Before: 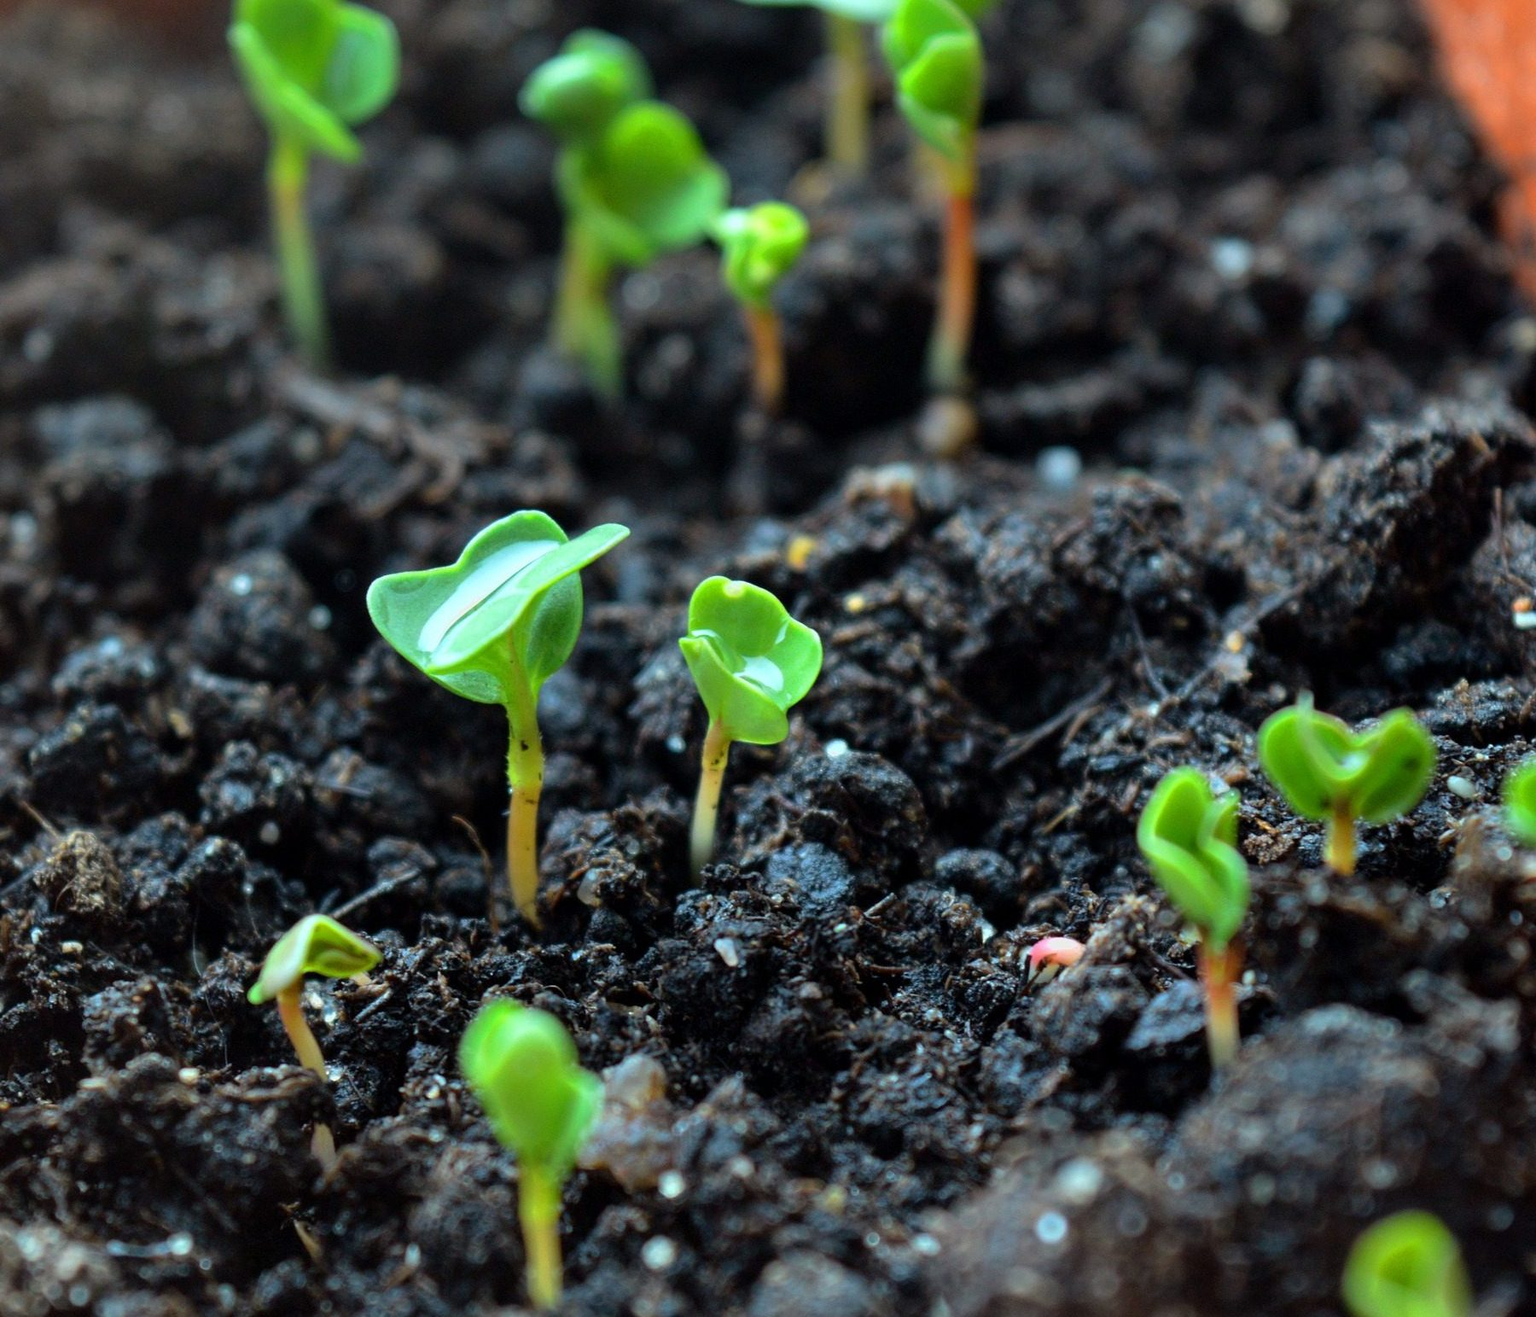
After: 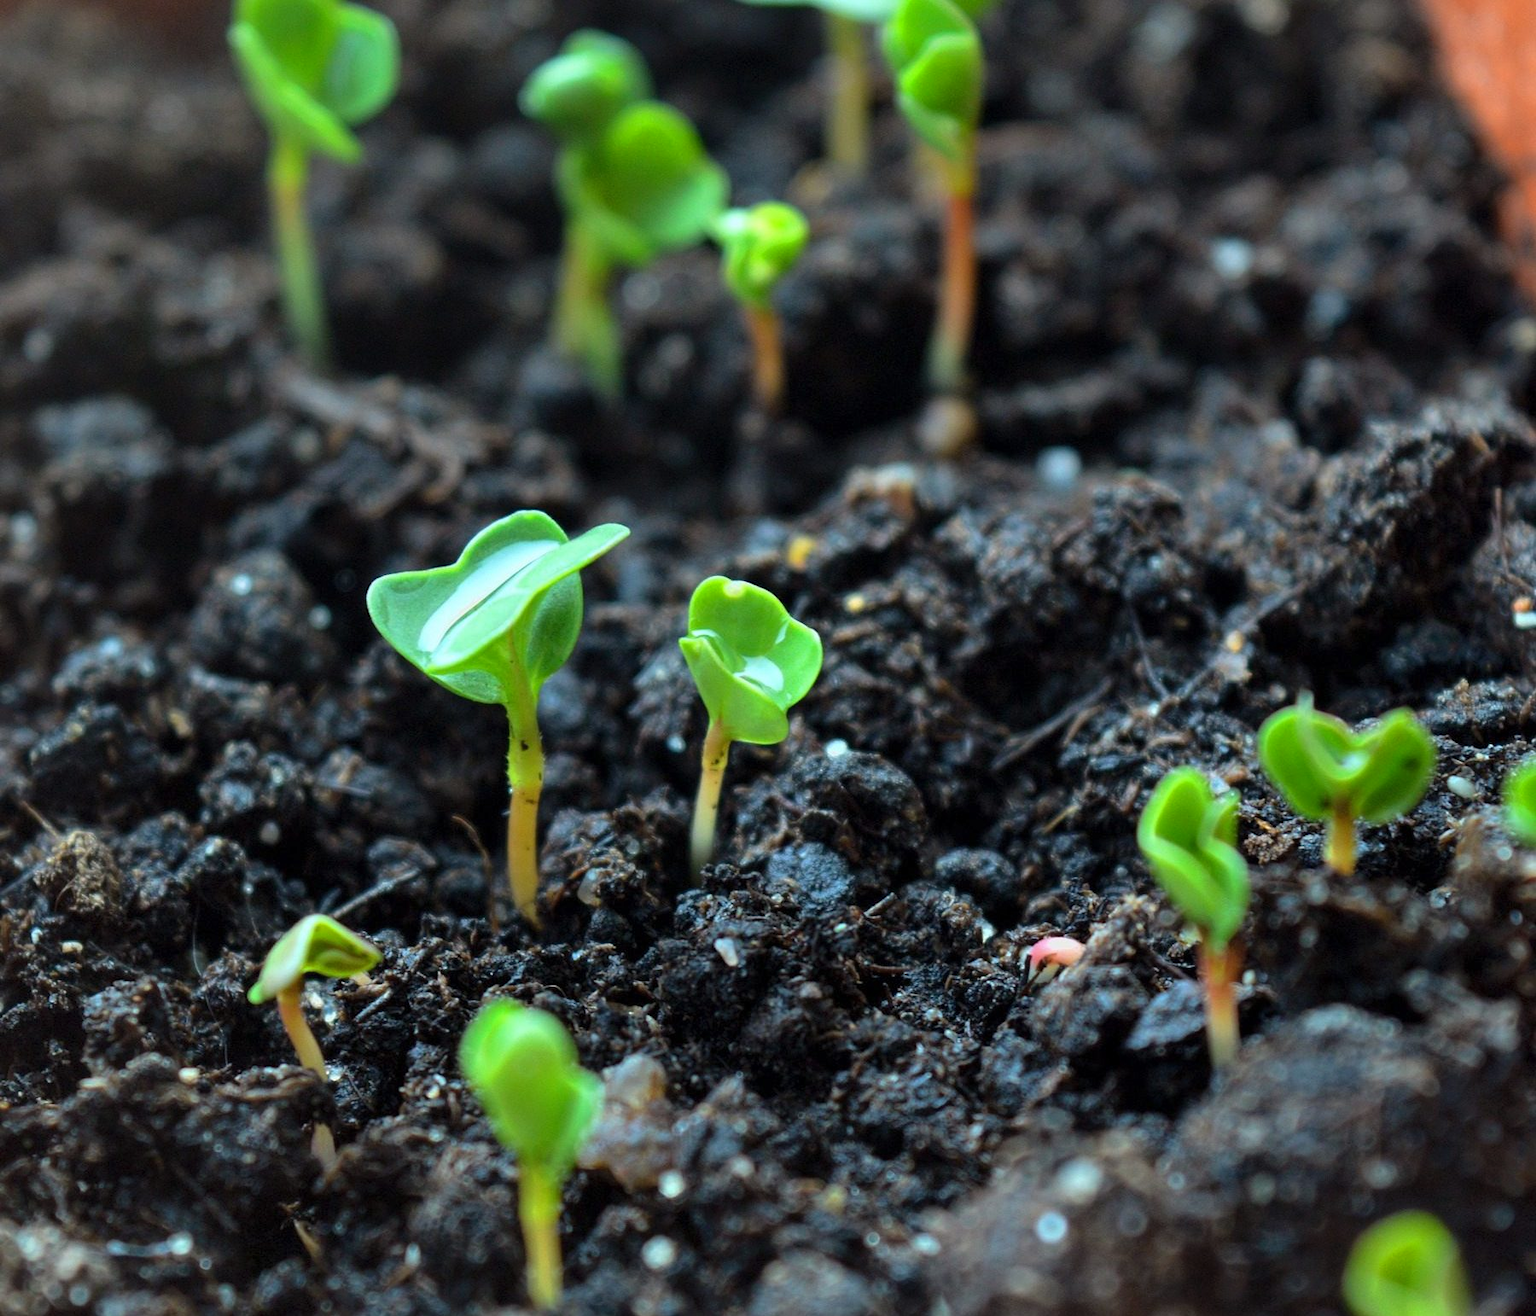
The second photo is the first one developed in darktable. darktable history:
color zones: curves: ch1 [(0.077, 0.436) (0.25, 0.5) (0.75, 0.5)]
rotate and perspective: automatic cropping off
shadows and highlights: shadows 62.66, white point adjustment 0.37, highlights -34.44, compress 83.82%
